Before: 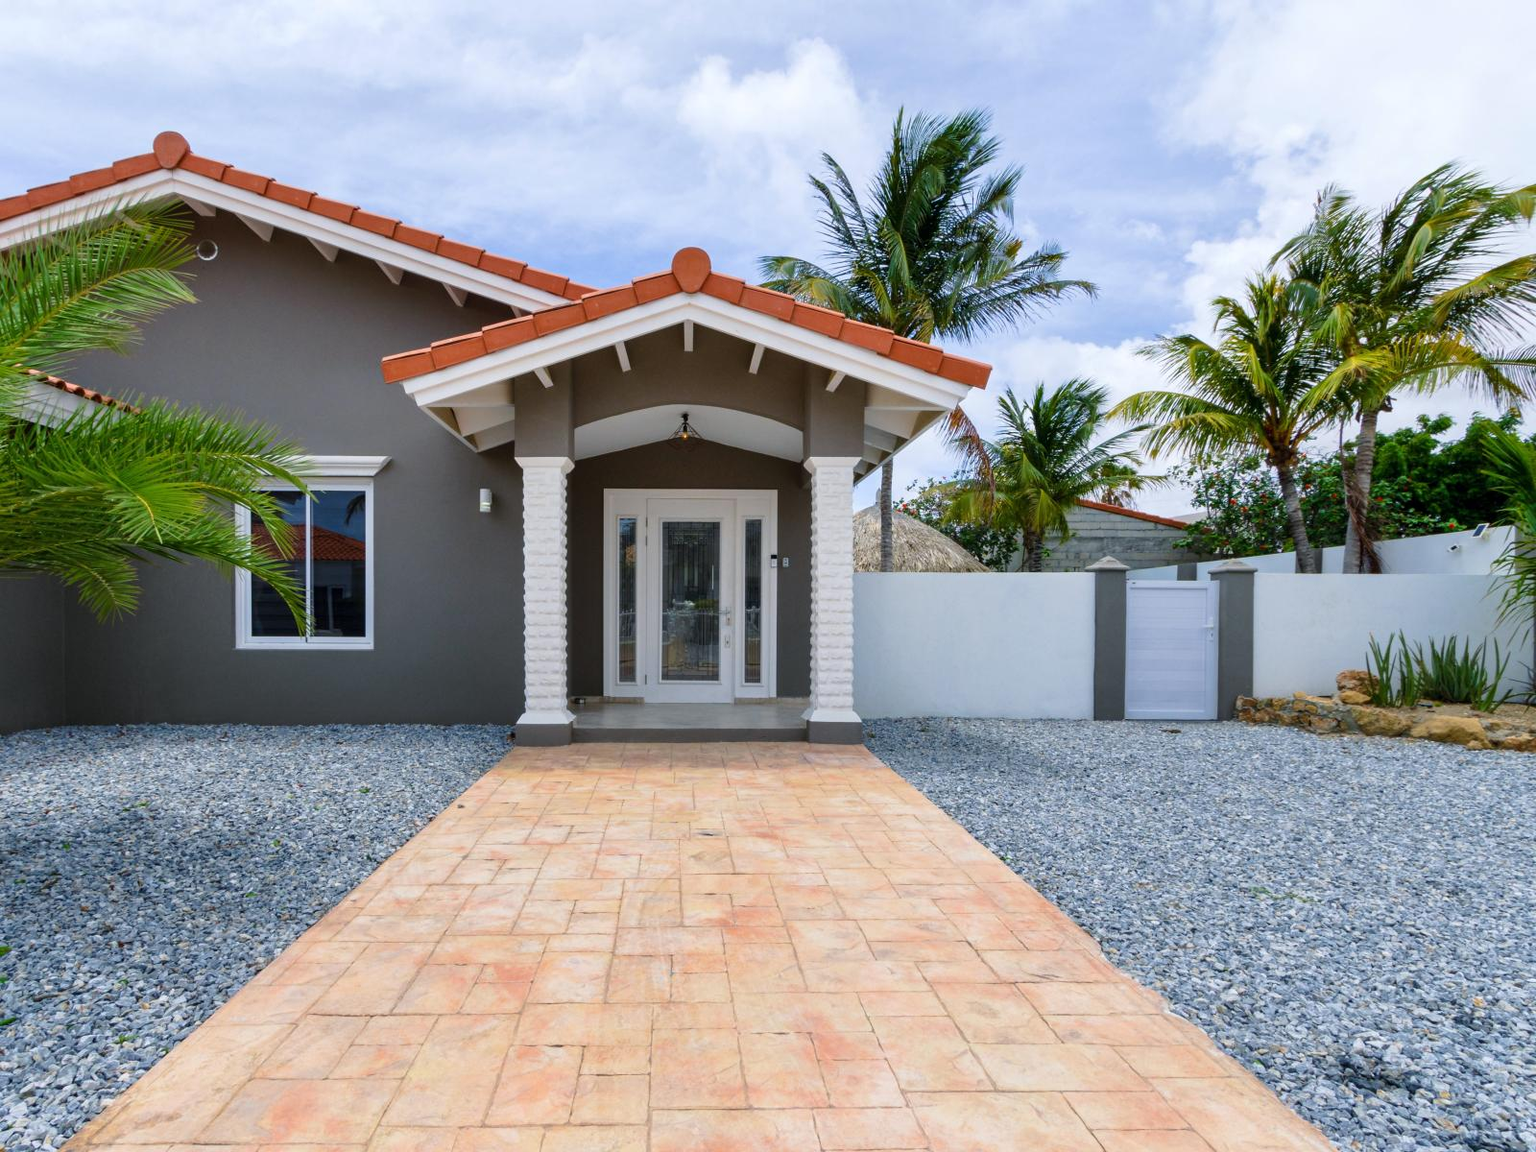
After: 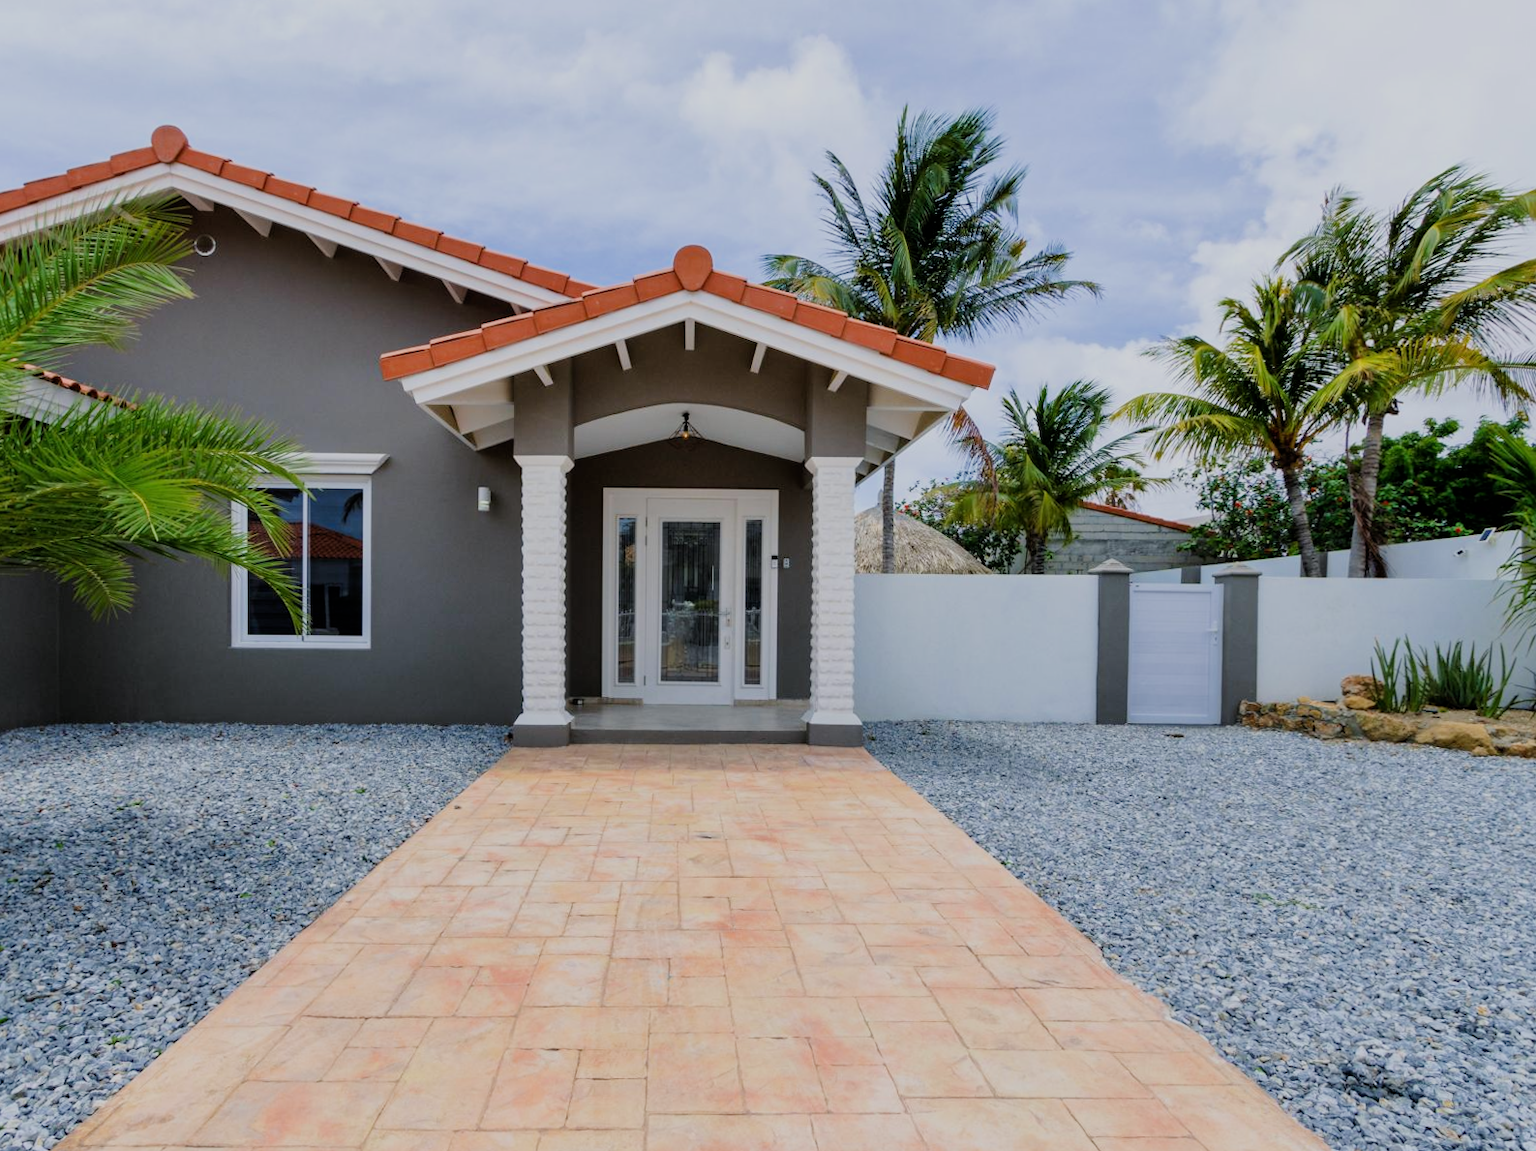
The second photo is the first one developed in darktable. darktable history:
crop and rotate: angle -0.326°
filmic rgb: black relative exposure -7.65 EV, white relative exposure 4.56 EV, threshold 5.95 EV, hardness 3.61, enable highlight reconstruction true
